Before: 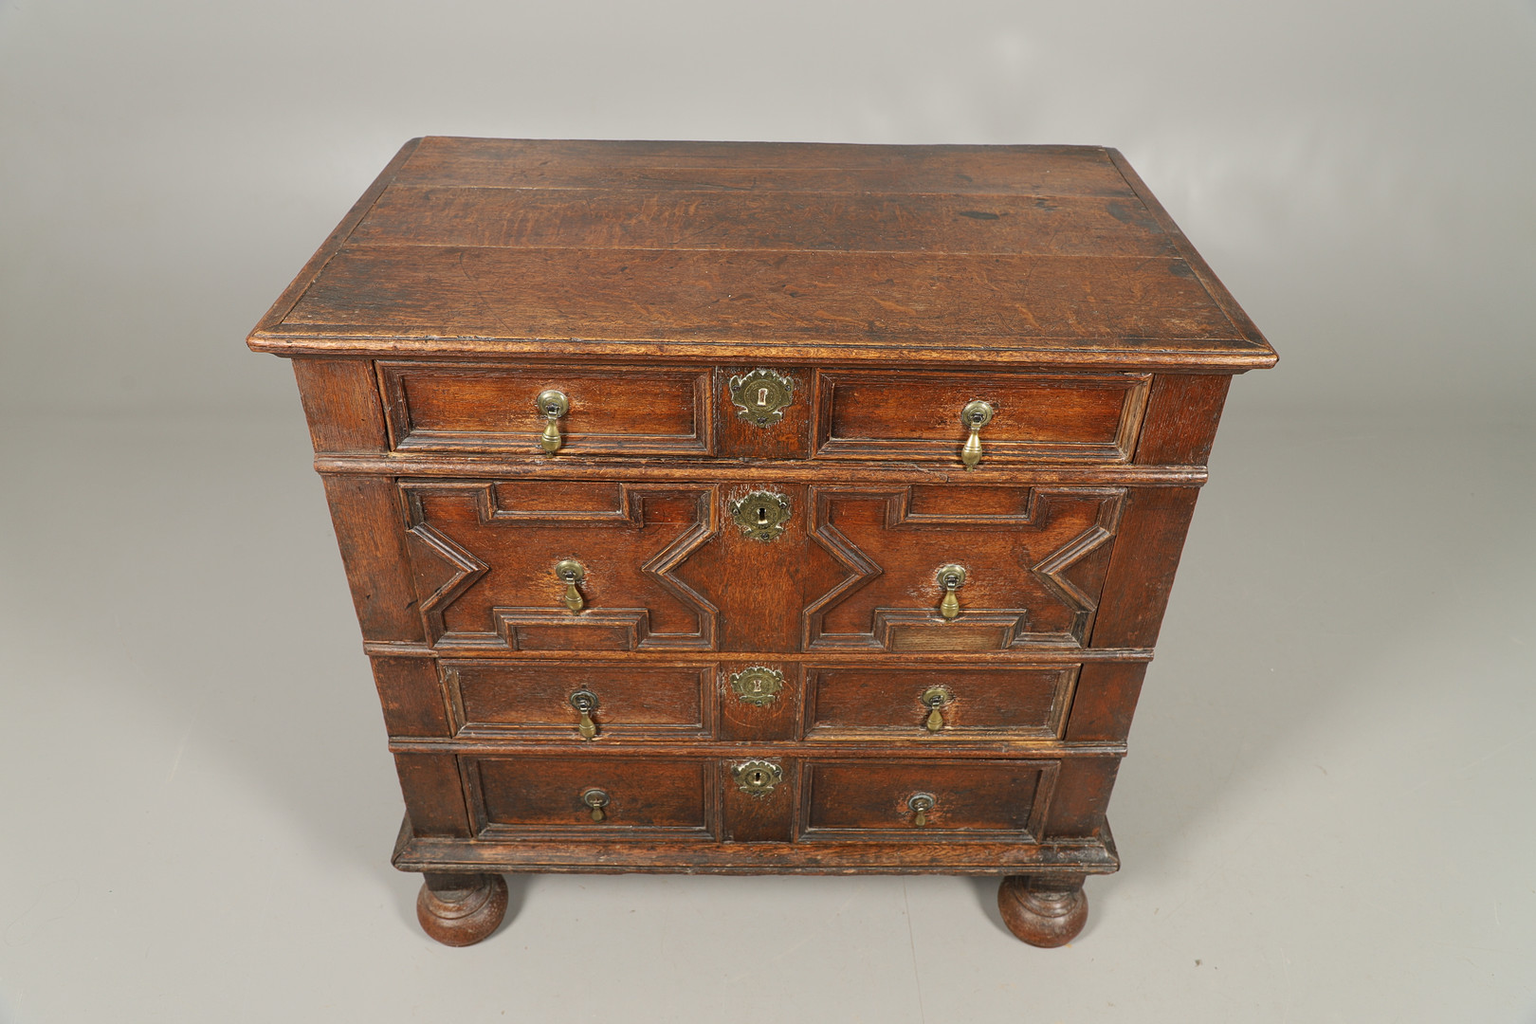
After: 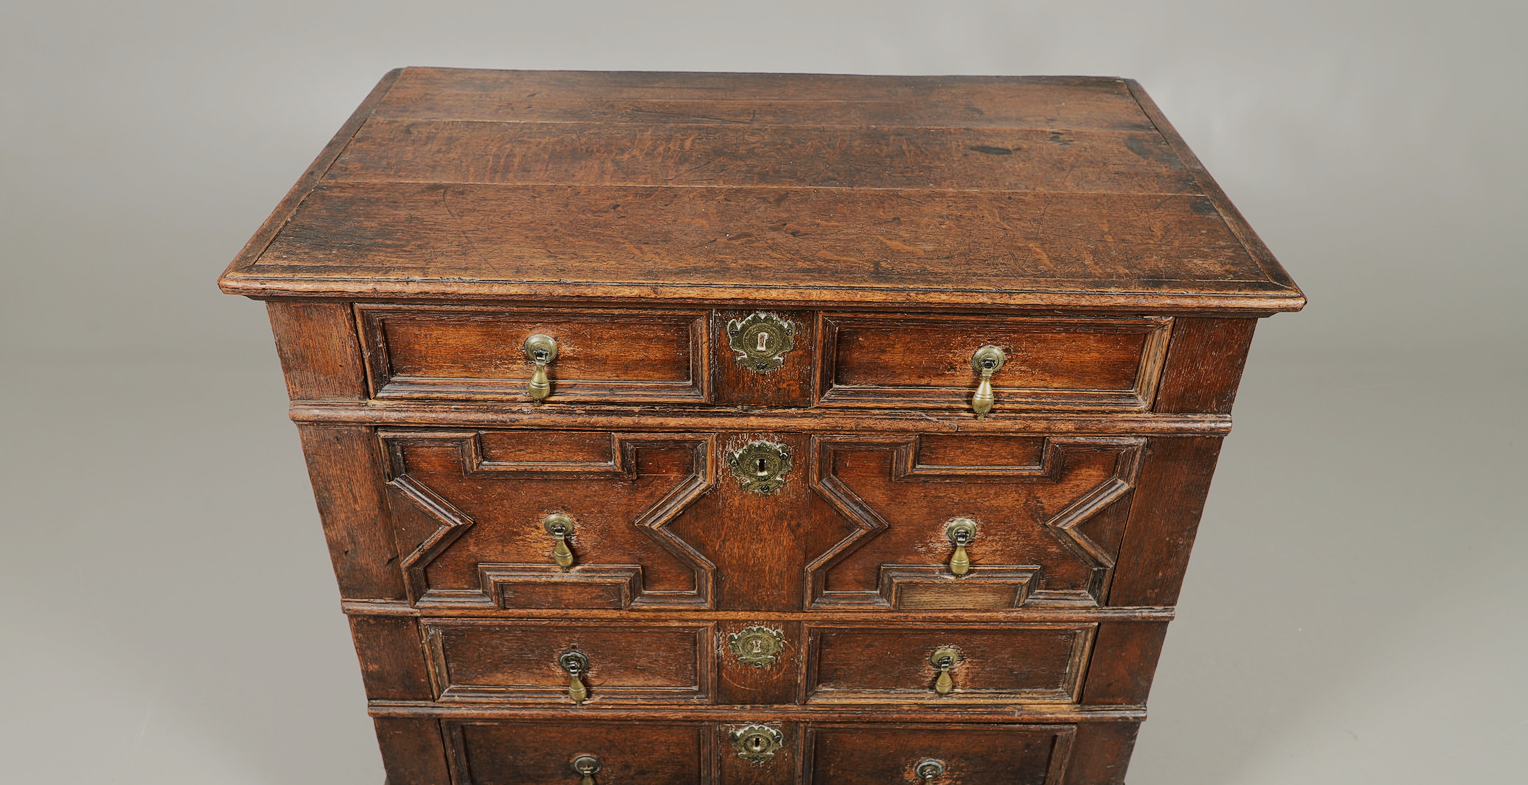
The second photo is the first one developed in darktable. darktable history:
crop: left 2.607%, top 7.189%, right 3.029%, bottom 20.121%
filmic rgb: black relative exposure -7.65 EV, white relative exposure 4.56 EV, hardness 3.61, contrast 1.061
tone curve: curves: ch0 [(0, 0.021) (0.059, 0.053) (0.212, 0.18) (0.337, 0.304) (0.495, 0.505) (0.725, 0.731) (0.89, 0.919) (1, 1)]; ch1 [(0, 0) (0.094, 0.081) (0.311, 0.282) (0.421, 0.417) (0.479, 0.475) (0.54, 0.55) (0.615, 0.65) (0.683, 0.688) (1, 1)]; ch2 [(0, 0) (0.257, 0.217) (0.44, 0.431) (0.498, 0.507) (0.603, 0.598) (1, 1)], color space Lab, linked channels, preserve colors none
